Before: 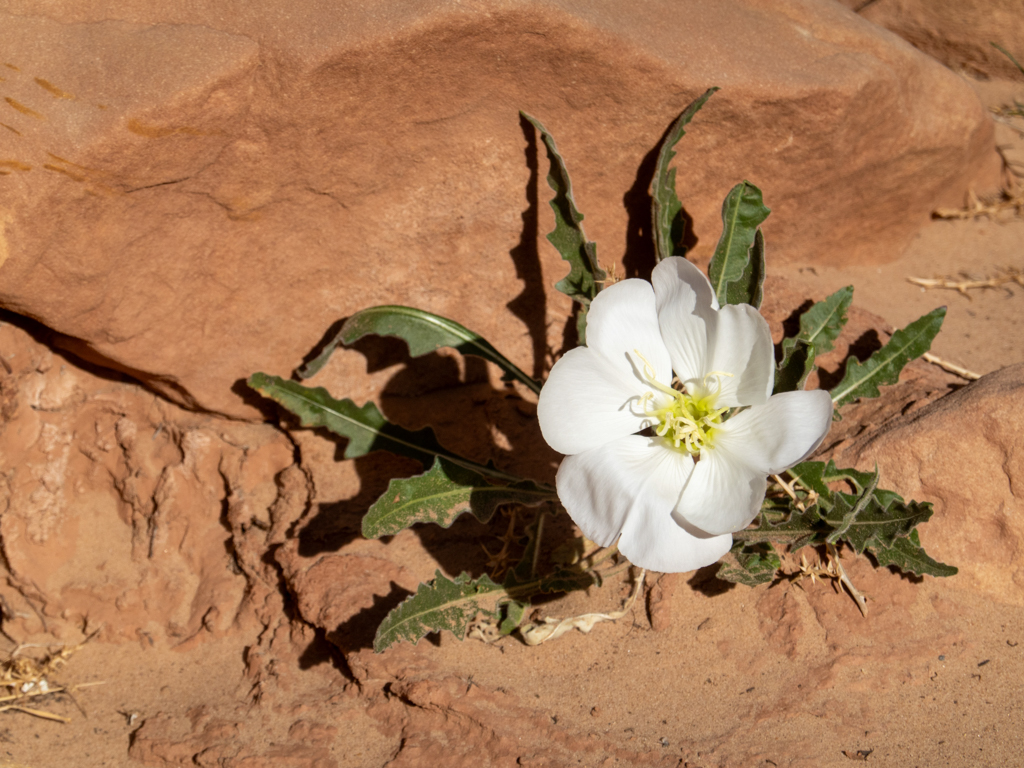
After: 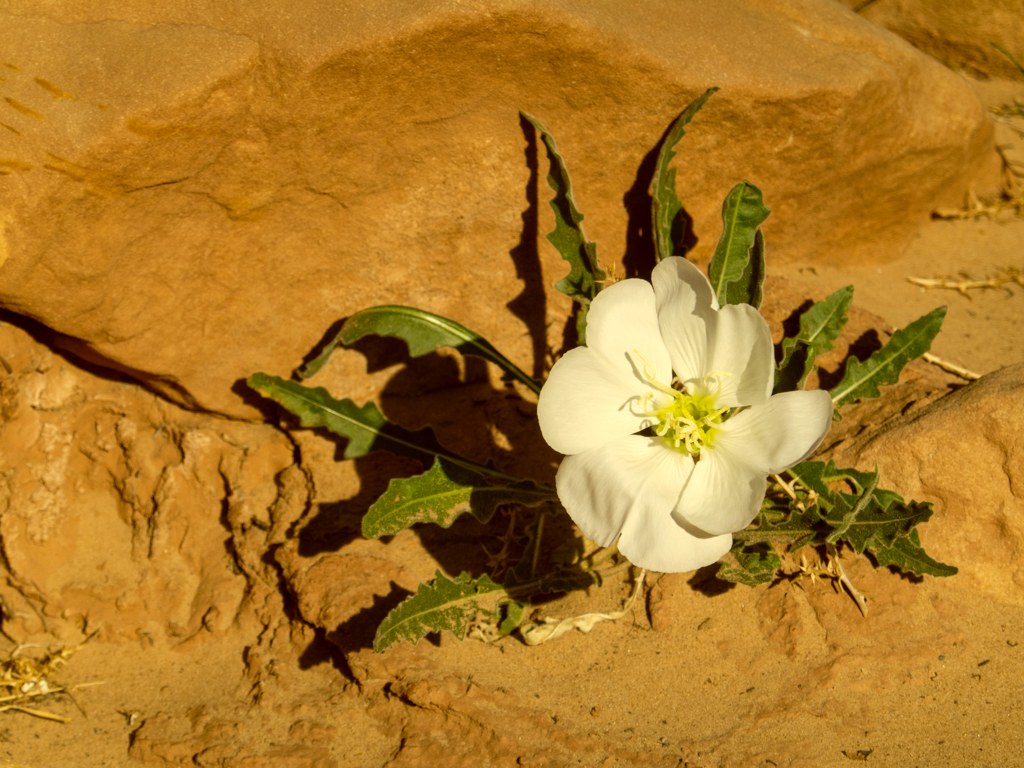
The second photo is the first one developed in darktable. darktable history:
color correction: highlights a* 0.152, highlights b* 28.88, shadows a* -0.258, shadows b* 21.16
